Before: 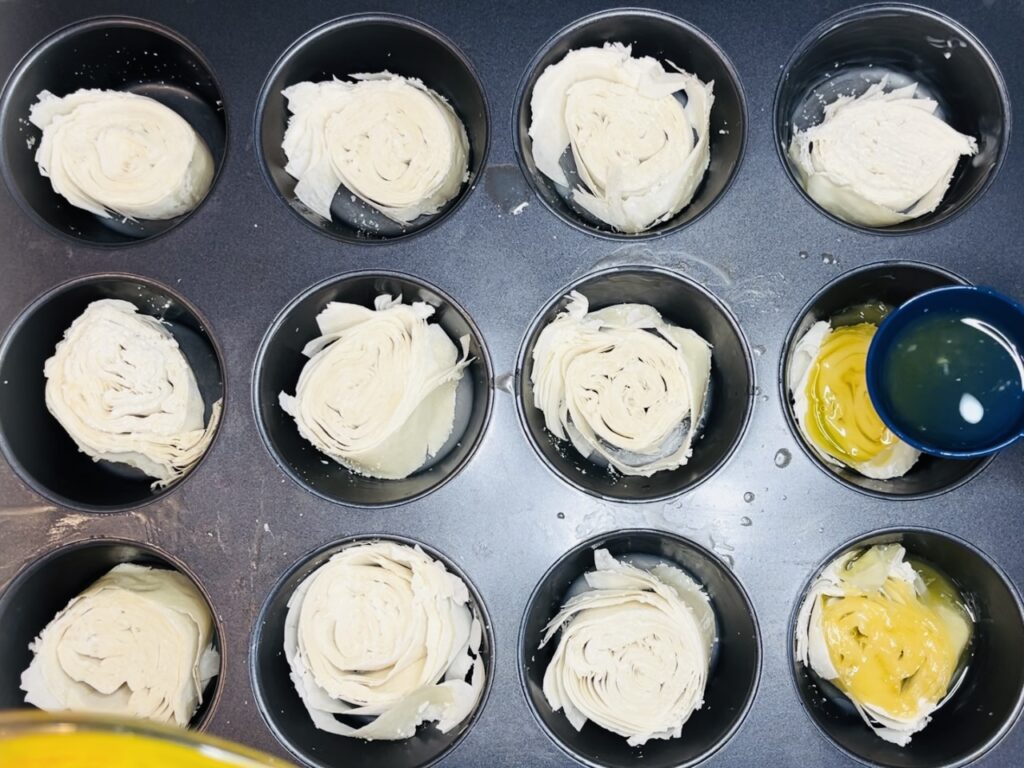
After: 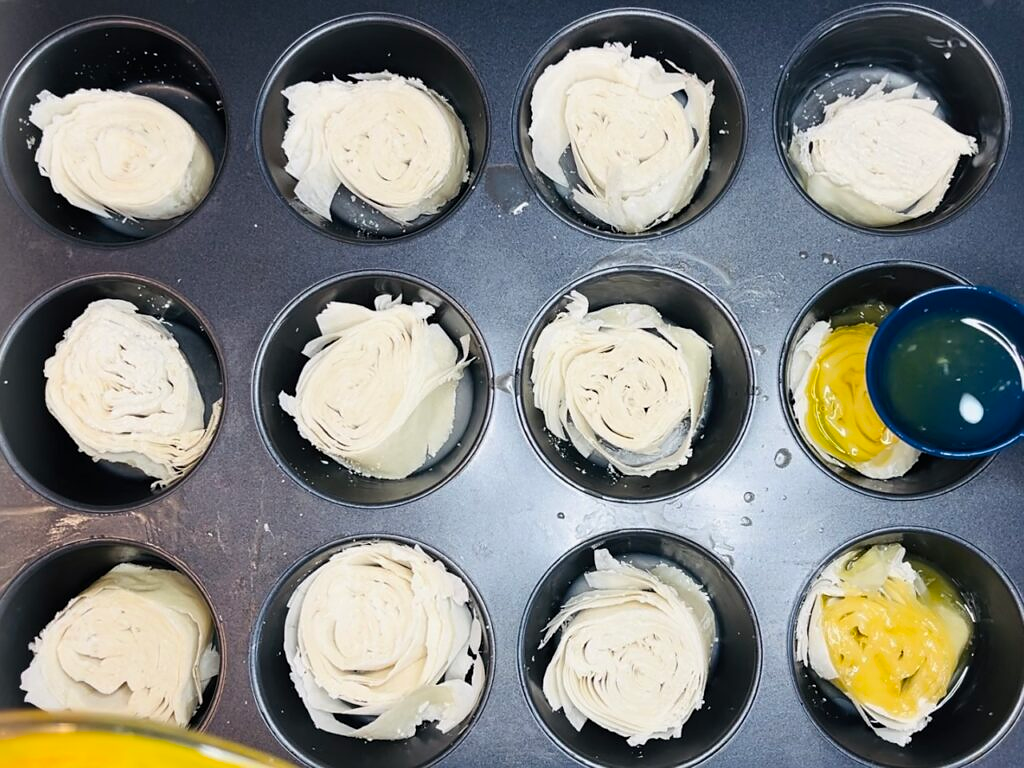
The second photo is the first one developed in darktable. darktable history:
sharpen: radius 1.044
